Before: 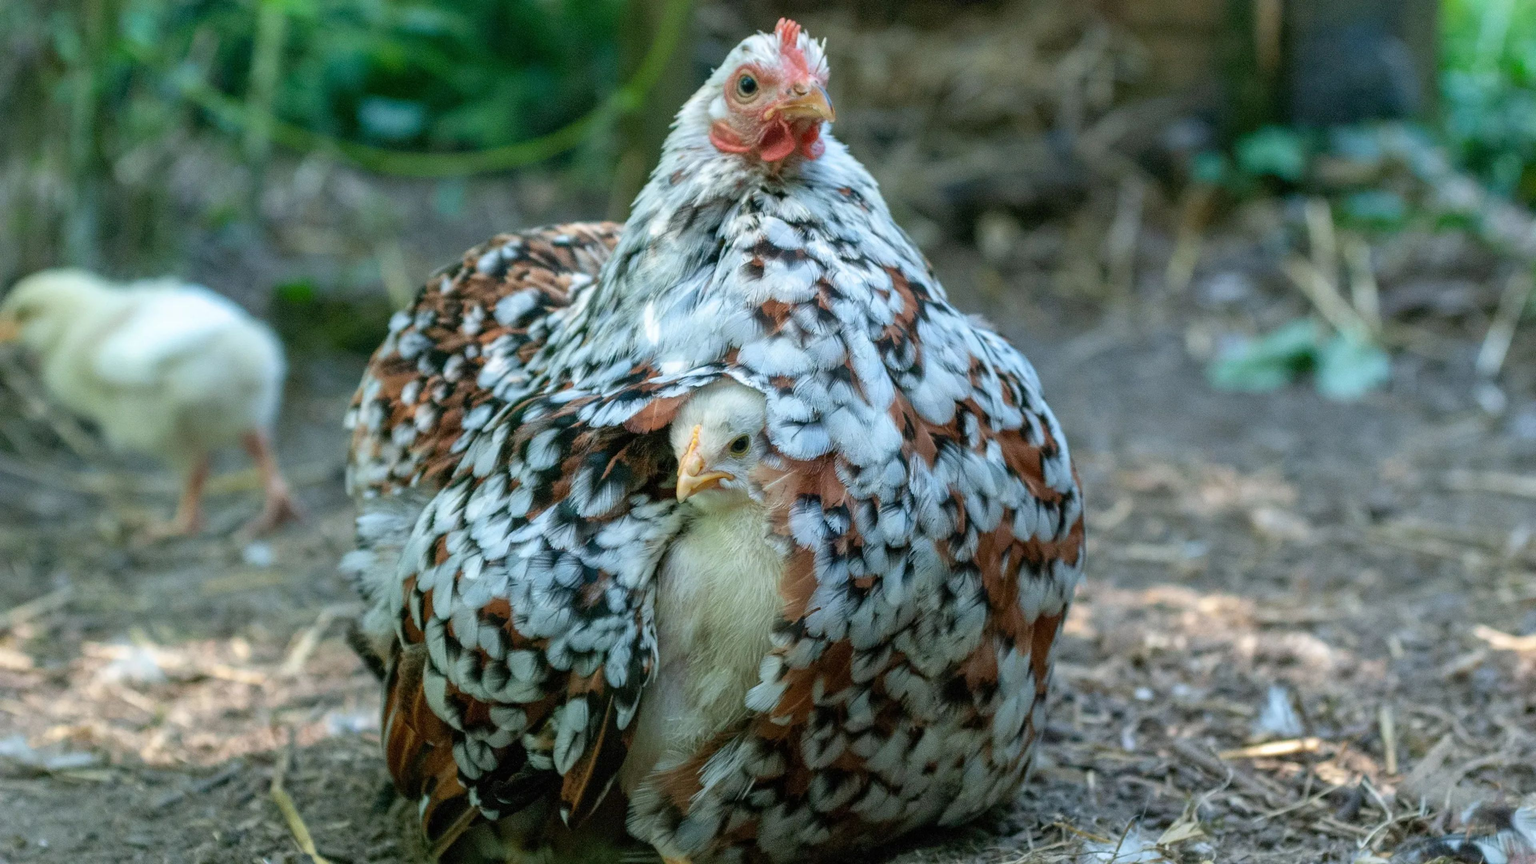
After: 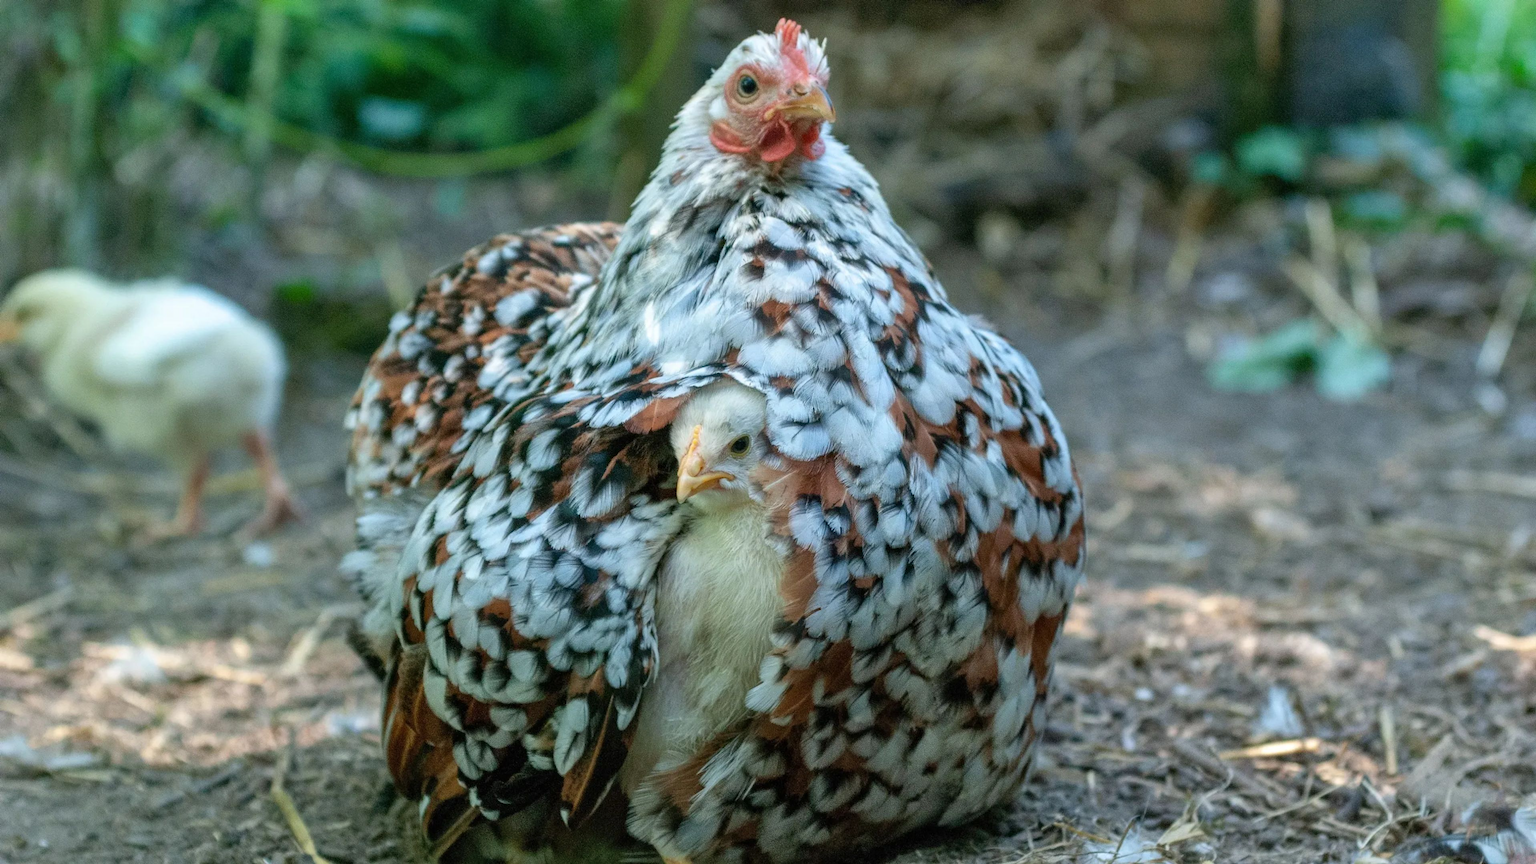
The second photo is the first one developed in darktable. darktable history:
shadows and highlights: shadows 29.48, highlights -30.43, low approximation 0.01, soften with gaussian
